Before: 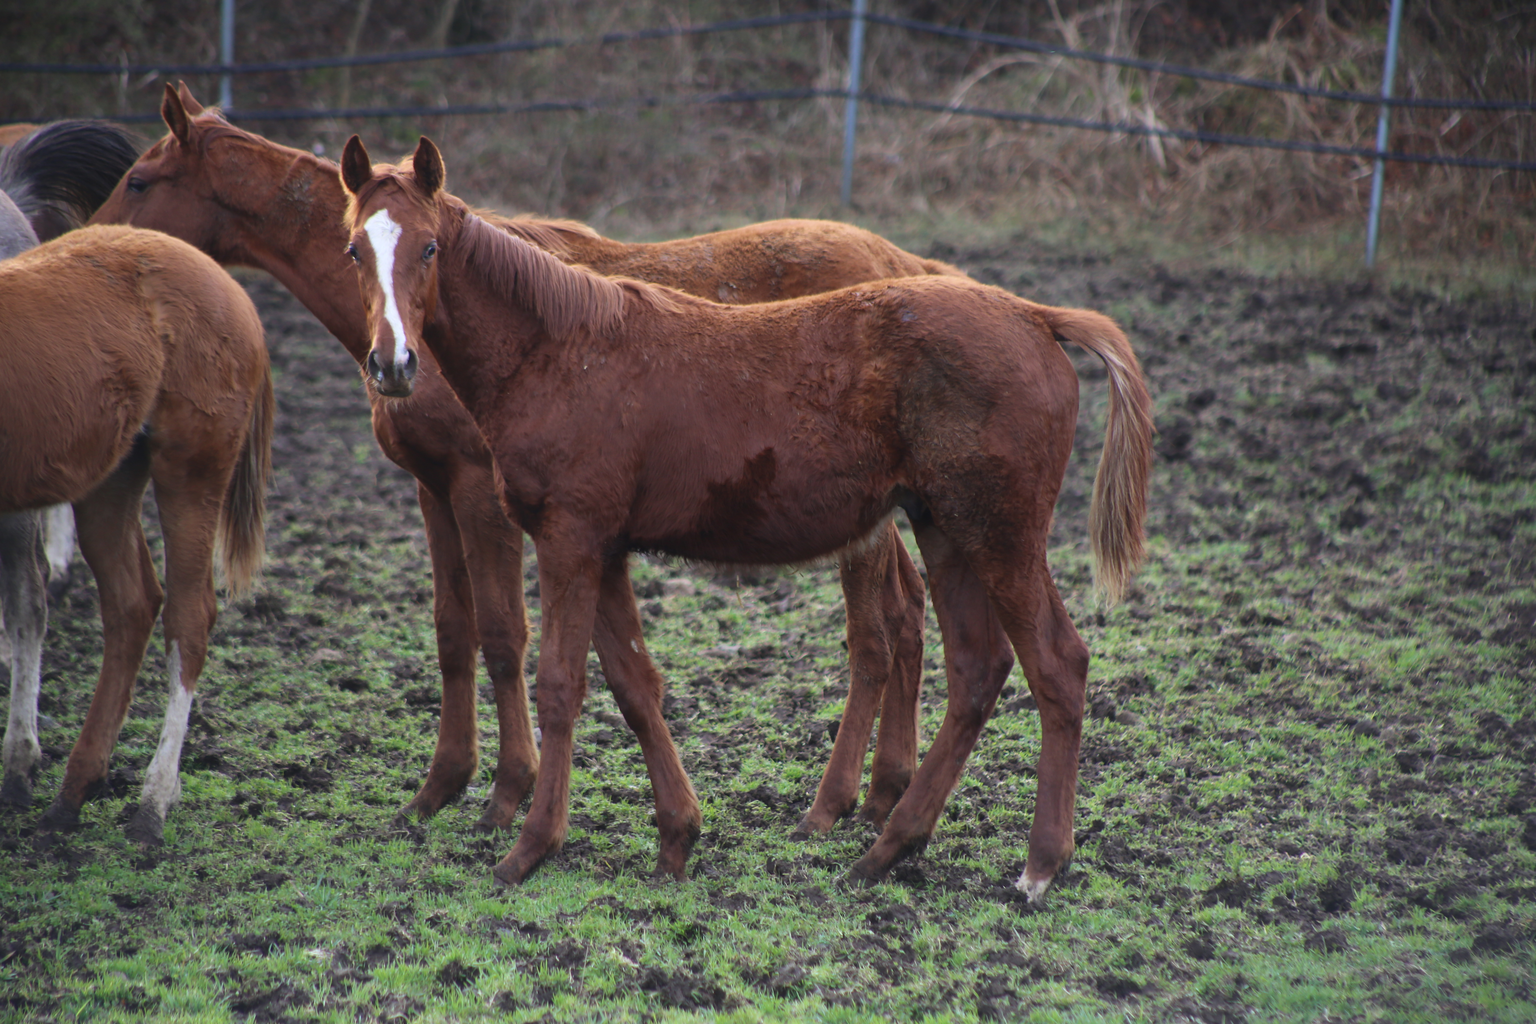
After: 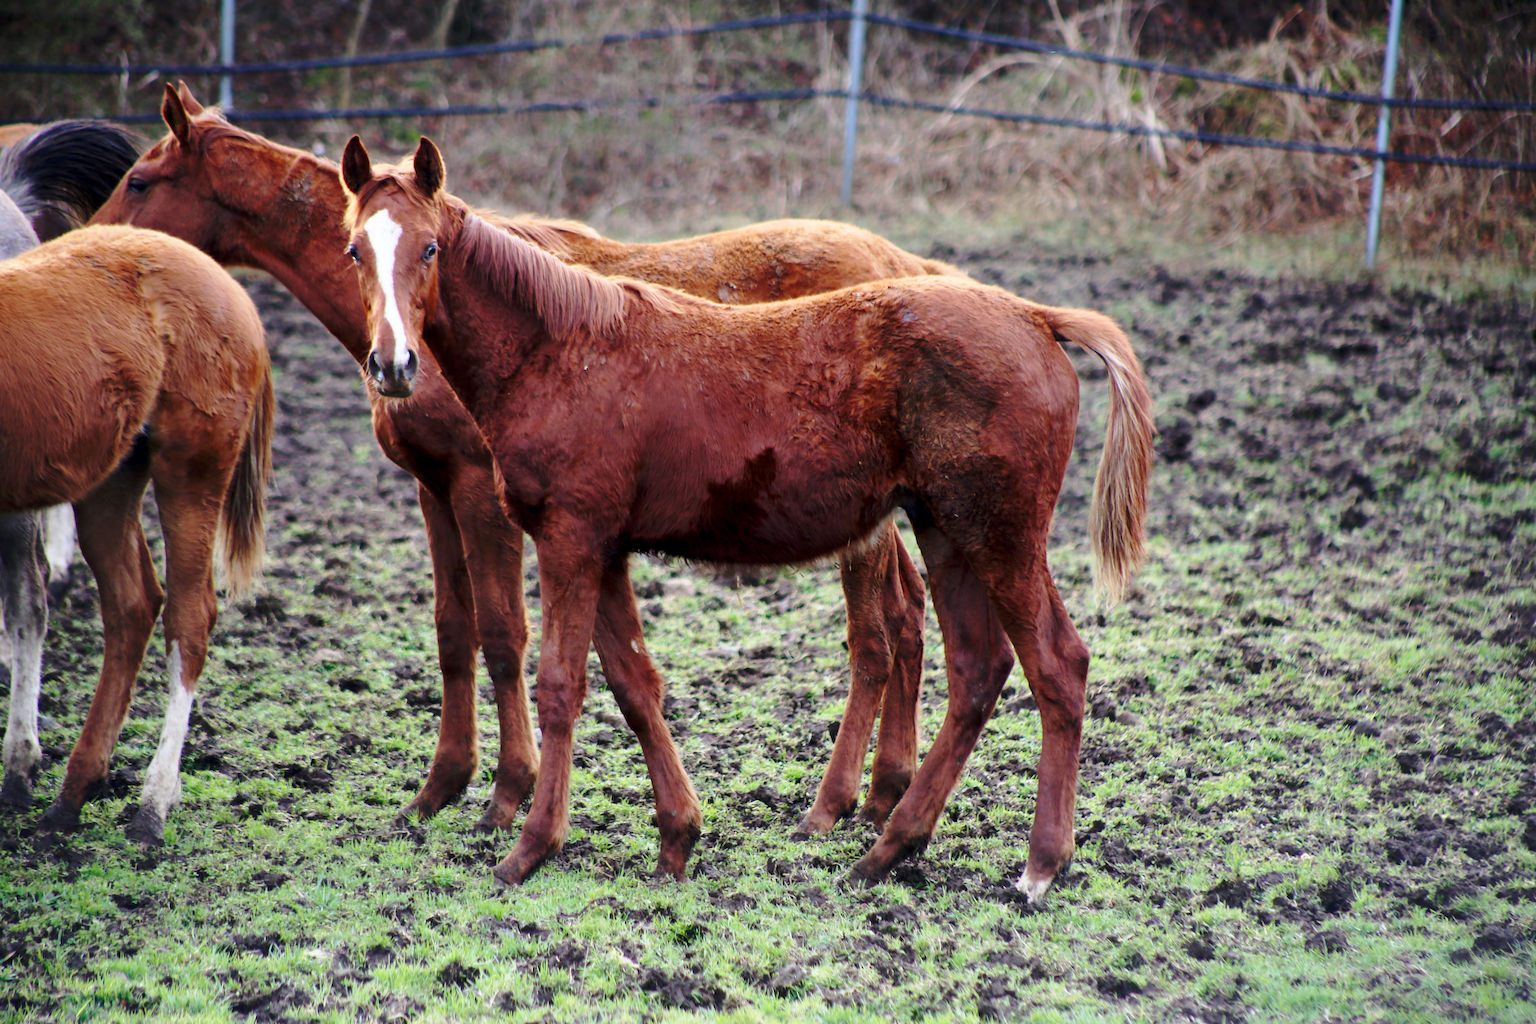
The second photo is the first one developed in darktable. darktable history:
base curve: curves: ch0 [(0, 0) (0.032, 0.037) (0.105, 0.228) (0.435, 0.76) (0.856, 0.983) (1, 1)], preserve colors none
exposure: black level correction 0.011, compensate highlight preservation false
